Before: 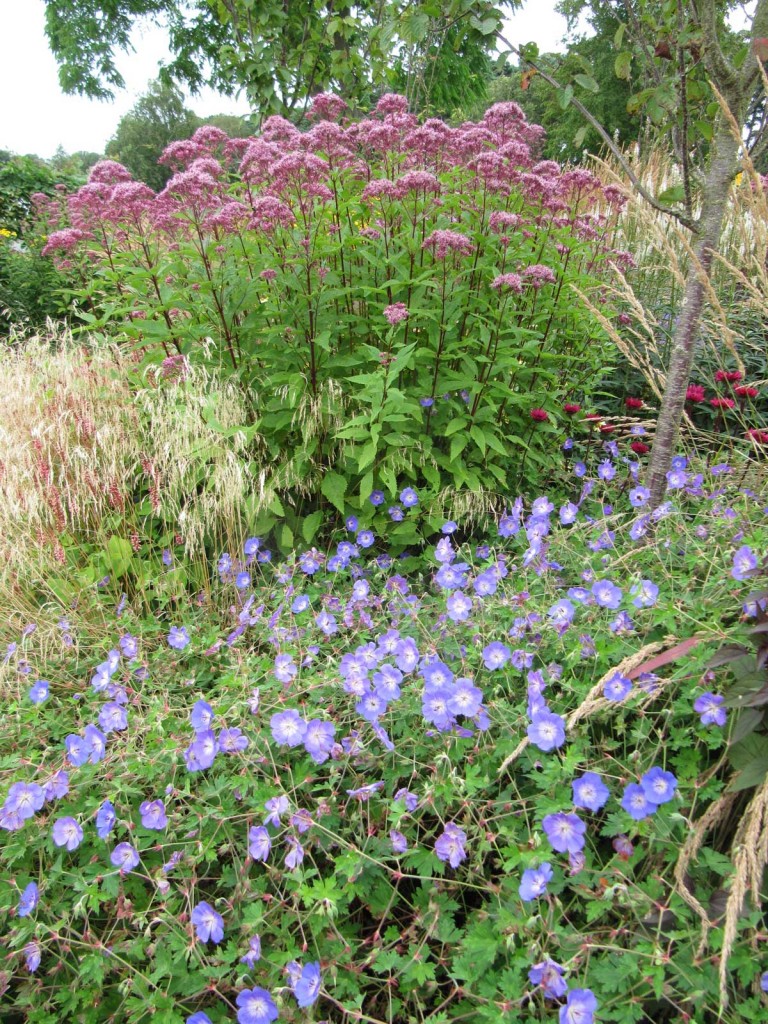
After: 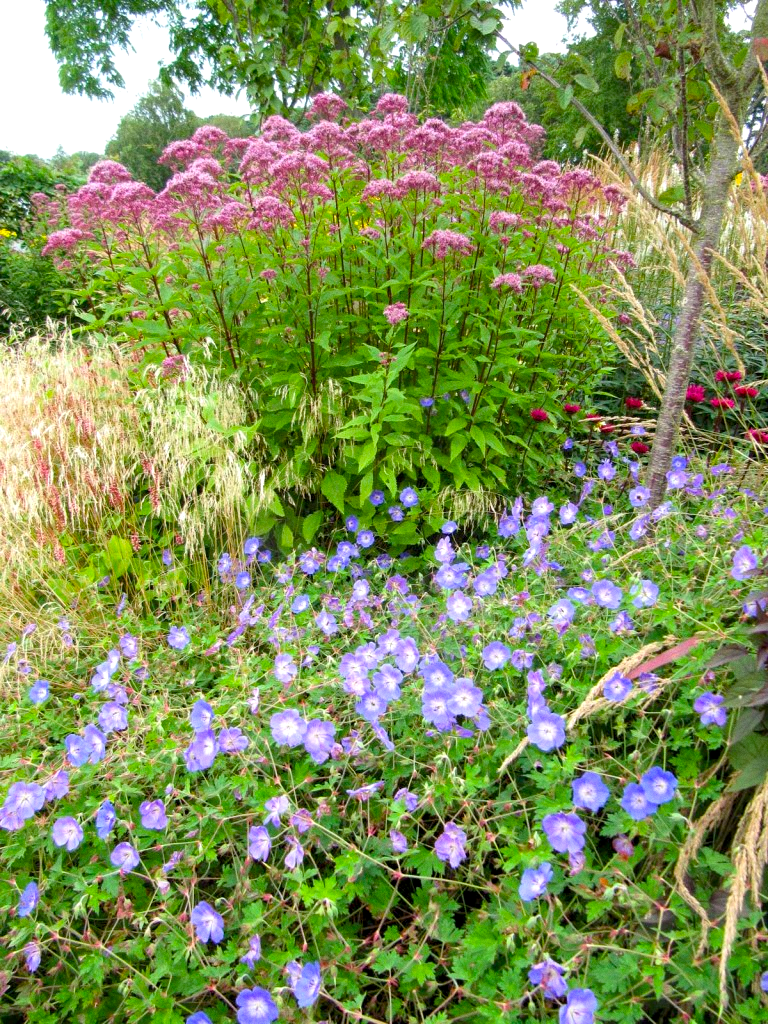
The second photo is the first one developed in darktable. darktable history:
color balance rgb: perceptual saturation grading › global saturation 25%, global vibrance 20%
grain: coarseness 0.09 ISO, strength 16.61%
exposure: black level correction 0.005, exposure 0.286 EV, compensate highlight preservation false
